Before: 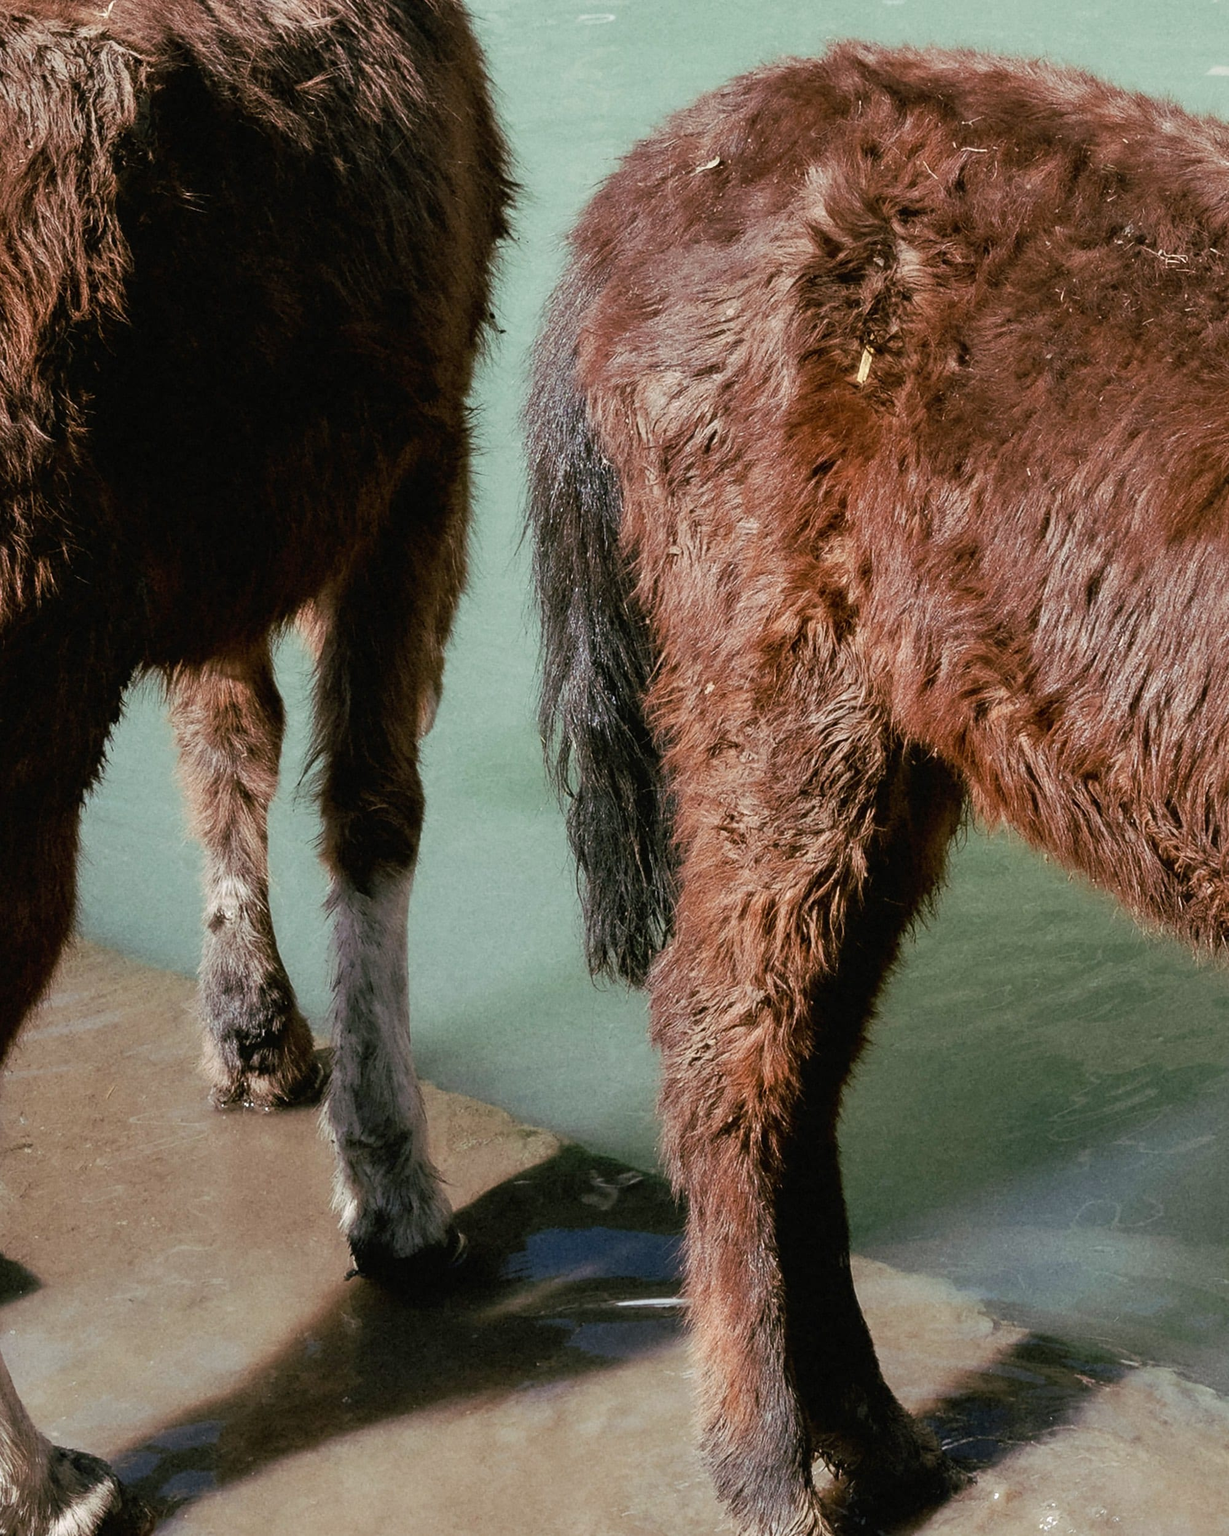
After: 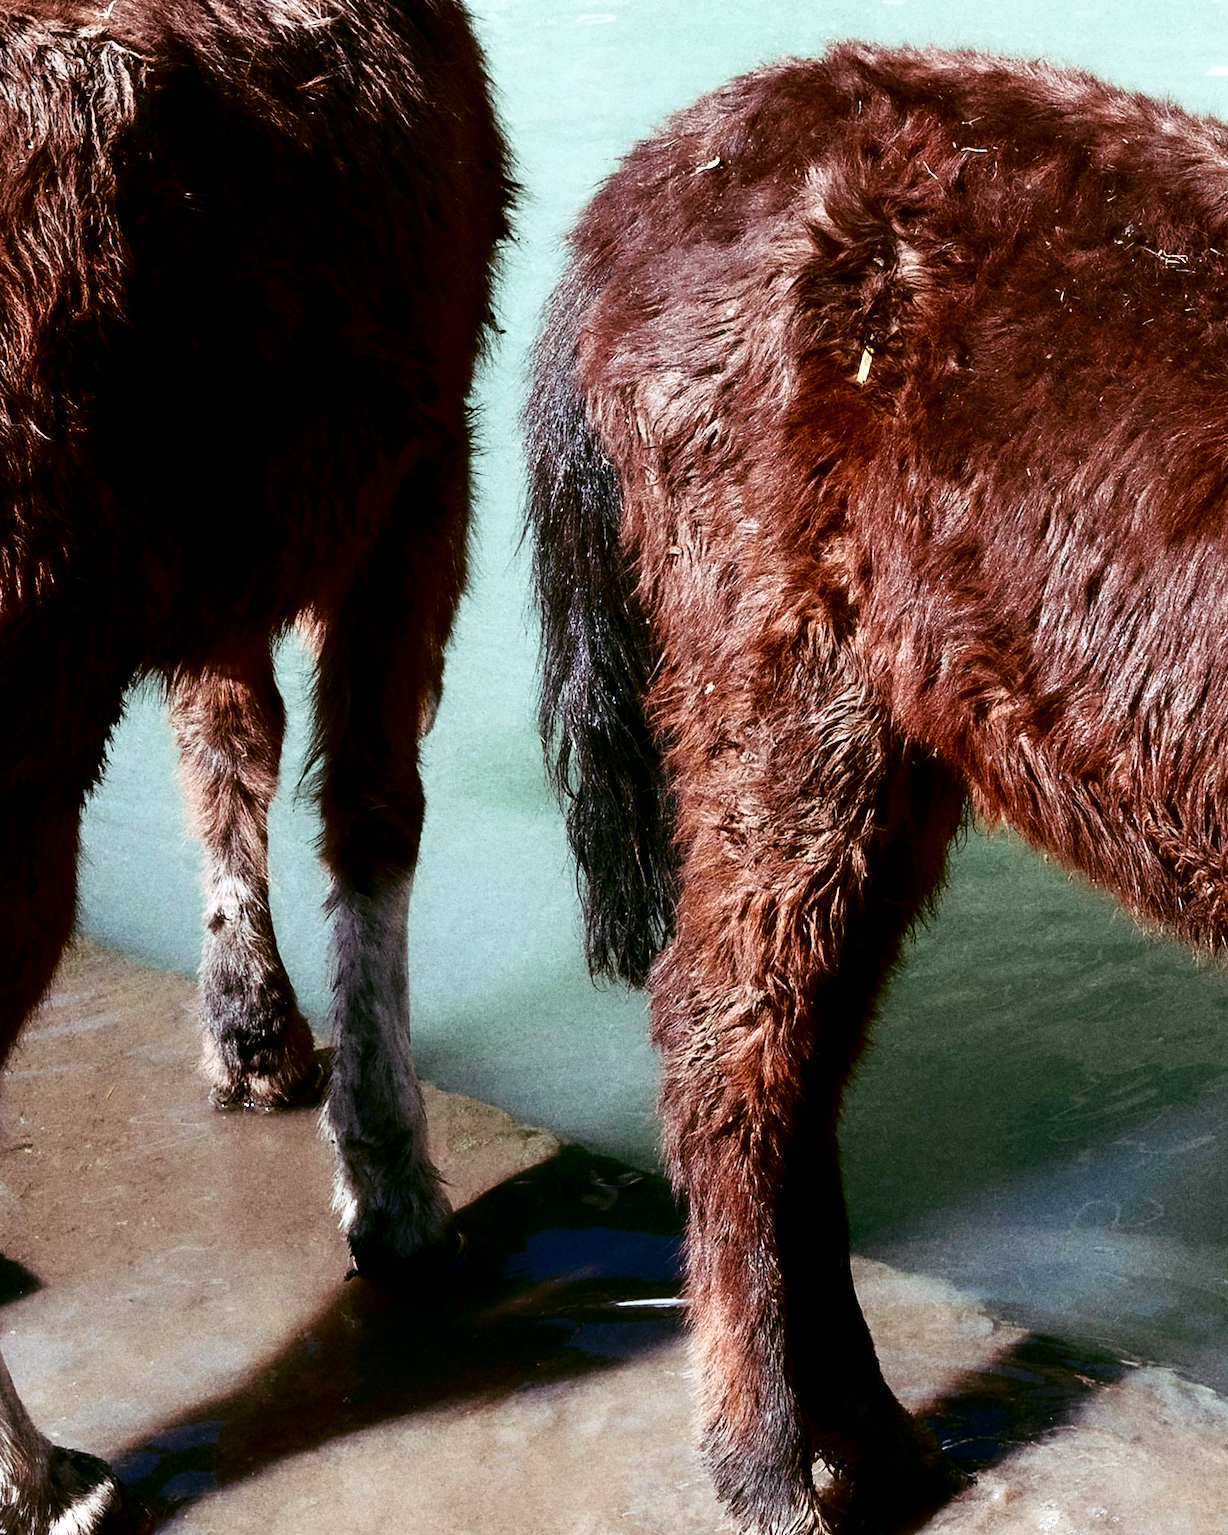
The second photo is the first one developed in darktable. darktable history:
color calibration: illuminant as shot in camera, x 0.358, y 0.373, temperature 4628.91 K
exposure: exposure 0.6 EV, compensate highlight preservation false
contrast brightness saturation: contrast 0.13, brightness -0.24, saturation 0.14
shadows and highlights: shadows -62.32, white point adjustment -5.22, highlights 61.59
grain: coarseness 0.09 ISO, strength 40%
